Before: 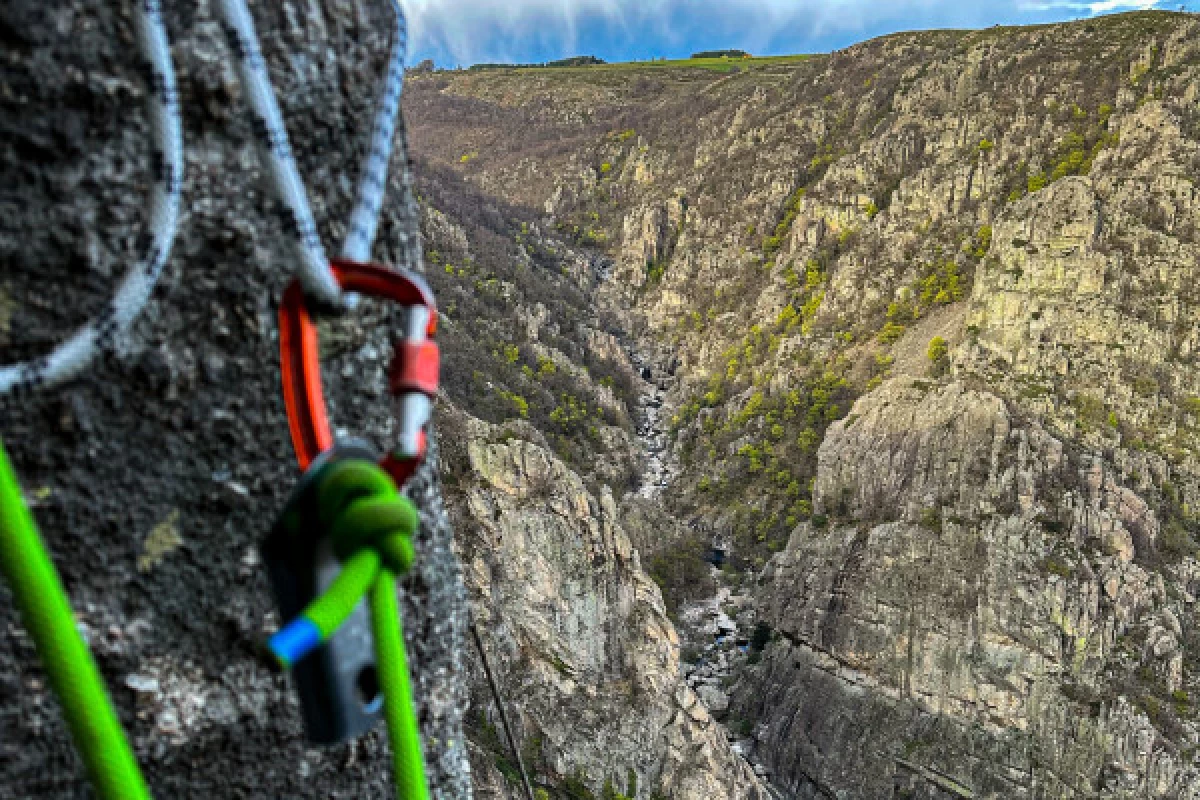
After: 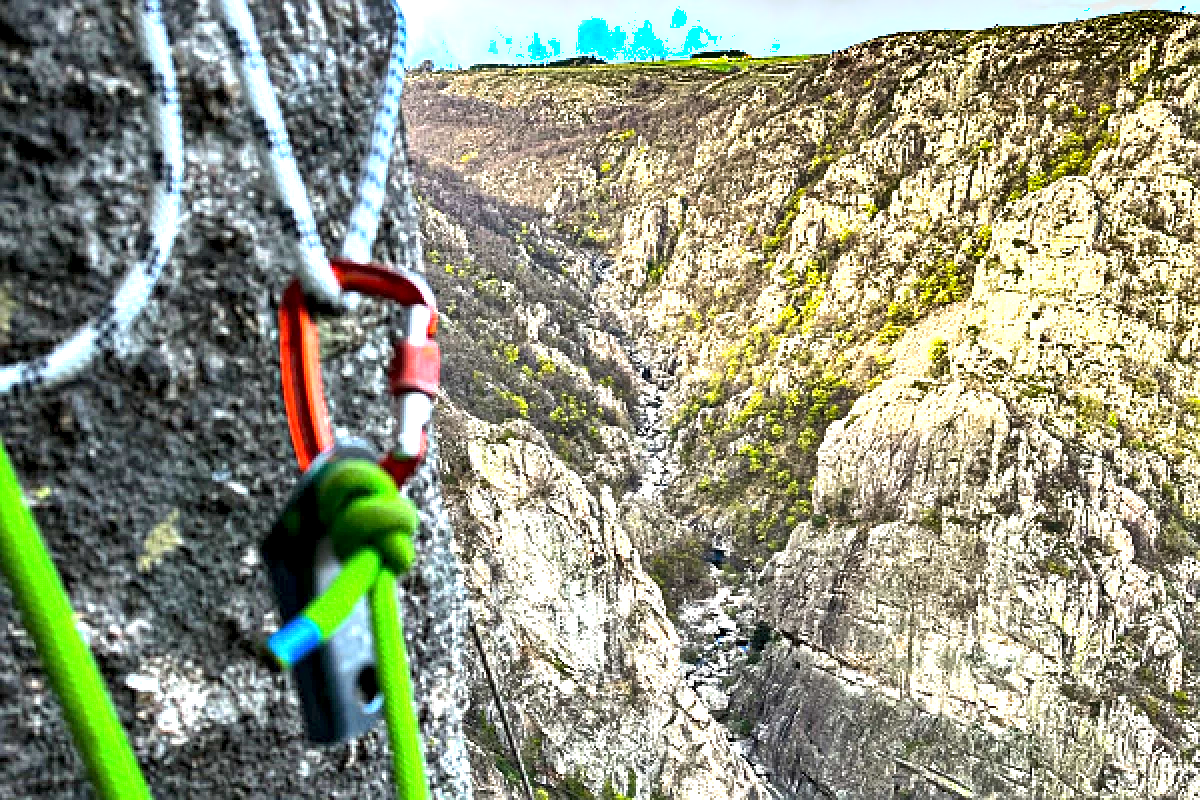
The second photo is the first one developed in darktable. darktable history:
sharpen: on, module defaults
exposure: black level correction 0.001, exposure 1.719 EV, compensate exposure bias true, compensate highlight preservation false
shadows and highlights: soften with gaussian
